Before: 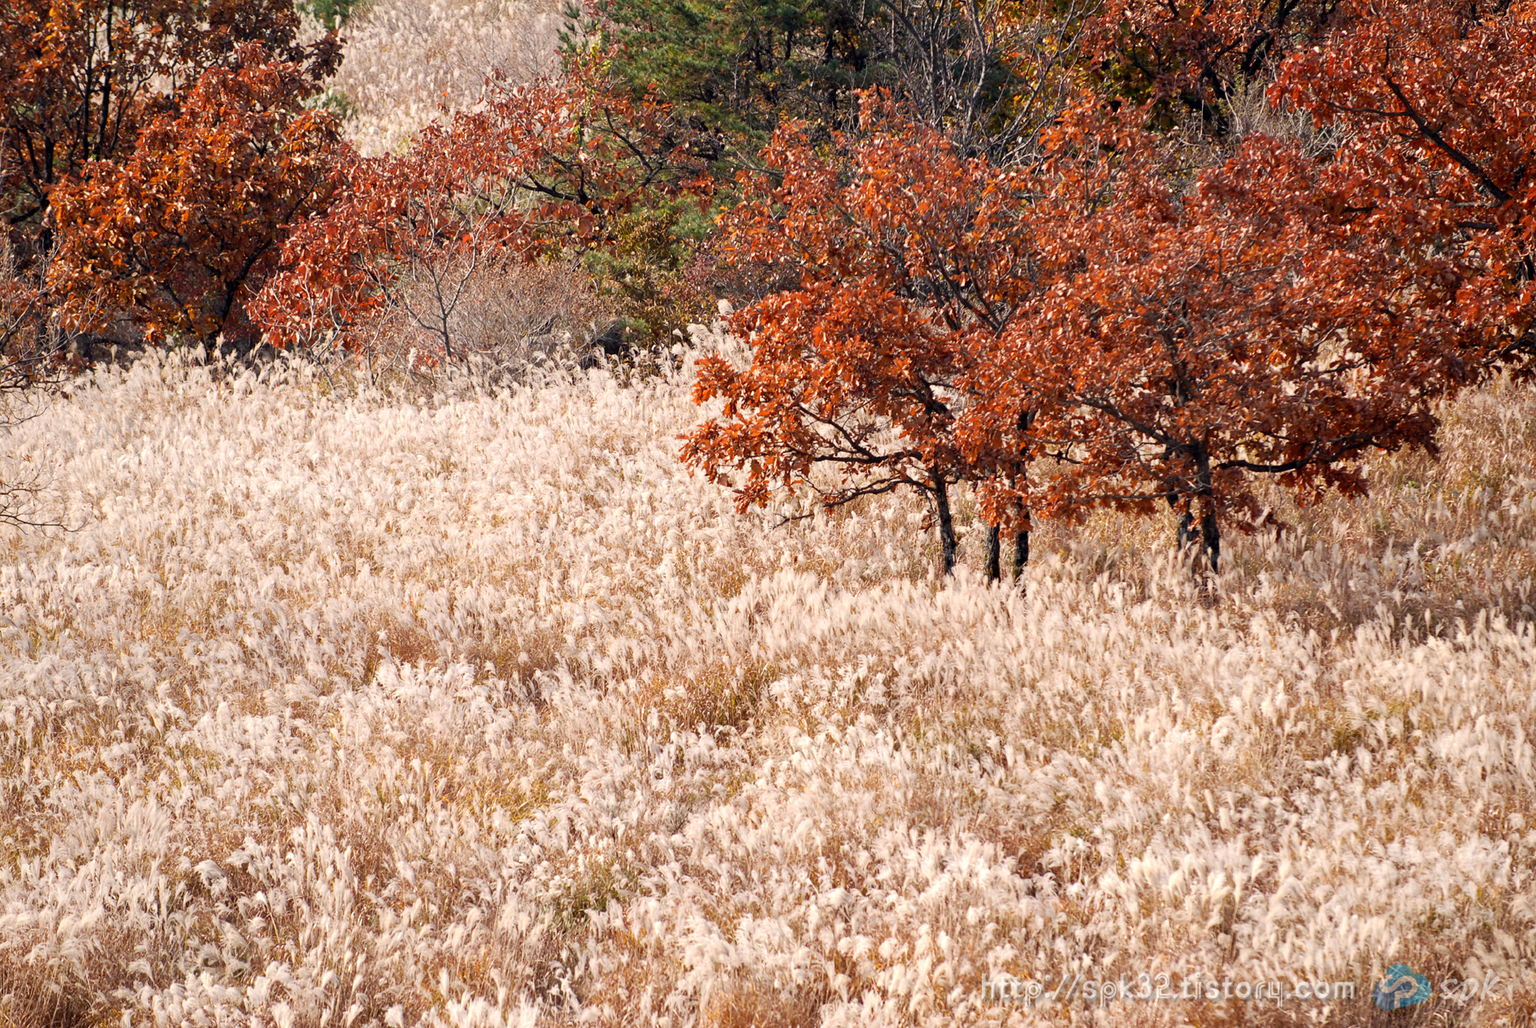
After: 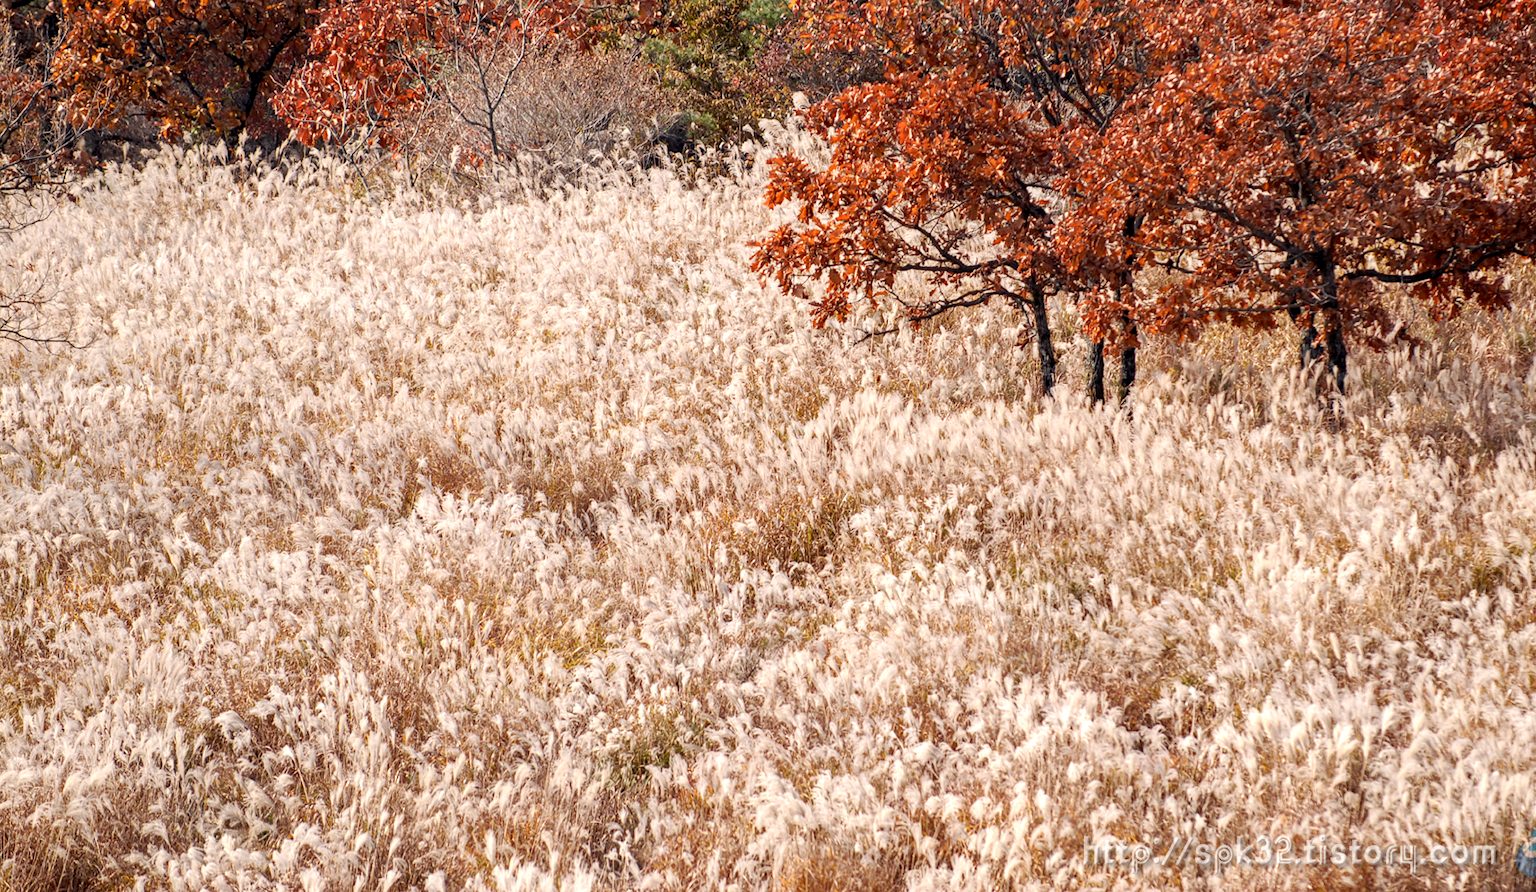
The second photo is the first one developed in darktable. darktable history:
local contrast: on, module defaults
crop: top 21.094%, right 9.392%, bottom 0.245%
